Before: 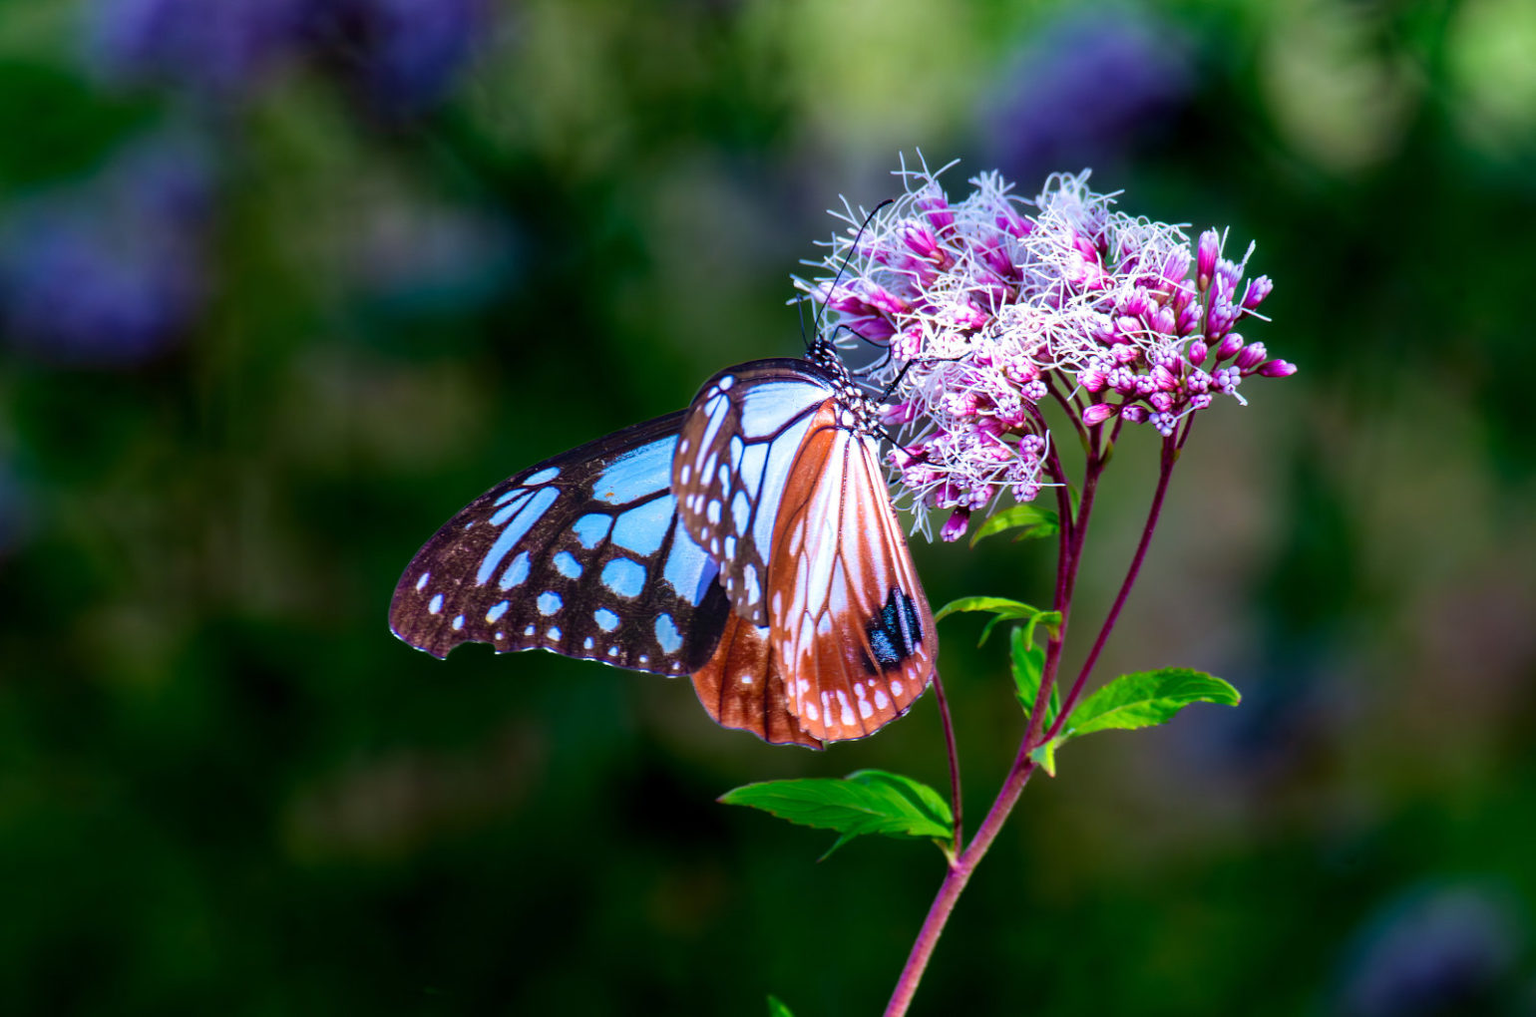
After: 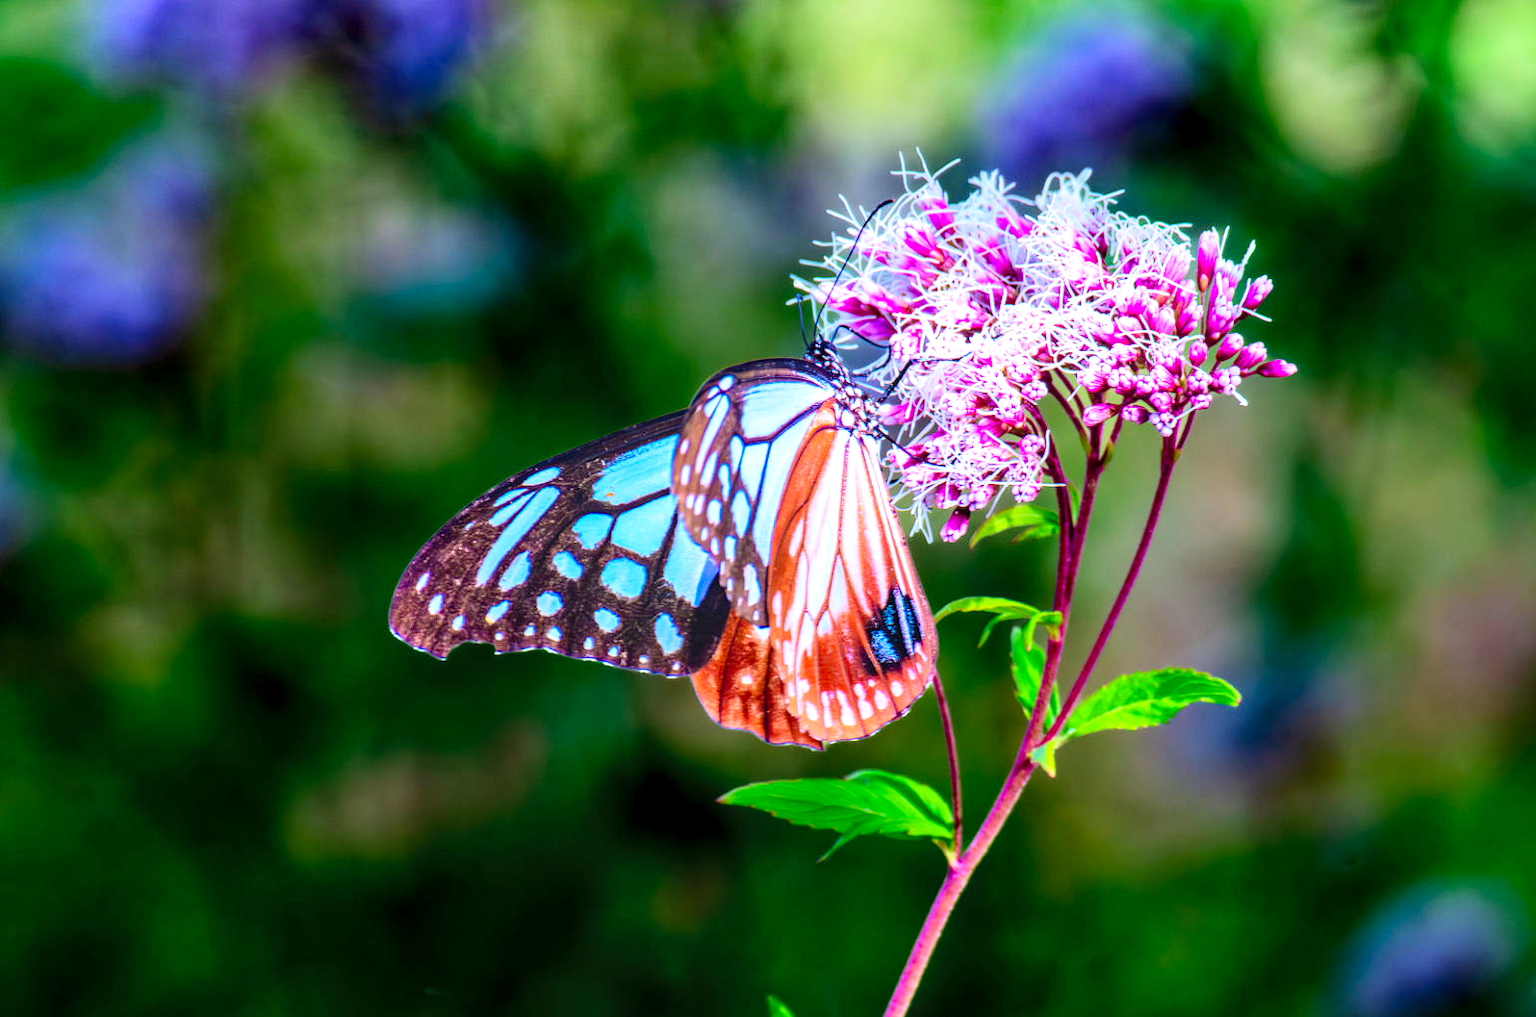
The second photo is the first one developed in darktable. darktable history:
local contrast: detail 130%
contrast brightness saturation: contrast 0.198, brightness 0.165, saturation 0.217
tone curve: curves: ch0 [(0, 0) (0.003, 0.004) (0.011, 0.015) (0.025, 0.033) (0.044, 0.059) (0.069, 0.093) (0.1, 0.133) (0.136, 0.182) (0.177, 0.237) (0.224, 0.3) (0.277, 0.369) (0.335, 0.437) (0.399, 0.511) (0.468, 0.584) (0.543, 0.656) (0.623, 0.729) (0.709, 0.8) (0.801, 0.872) (0.898, 0.935) (1, 1)], color space Lab, linked channels, preserve colors none
